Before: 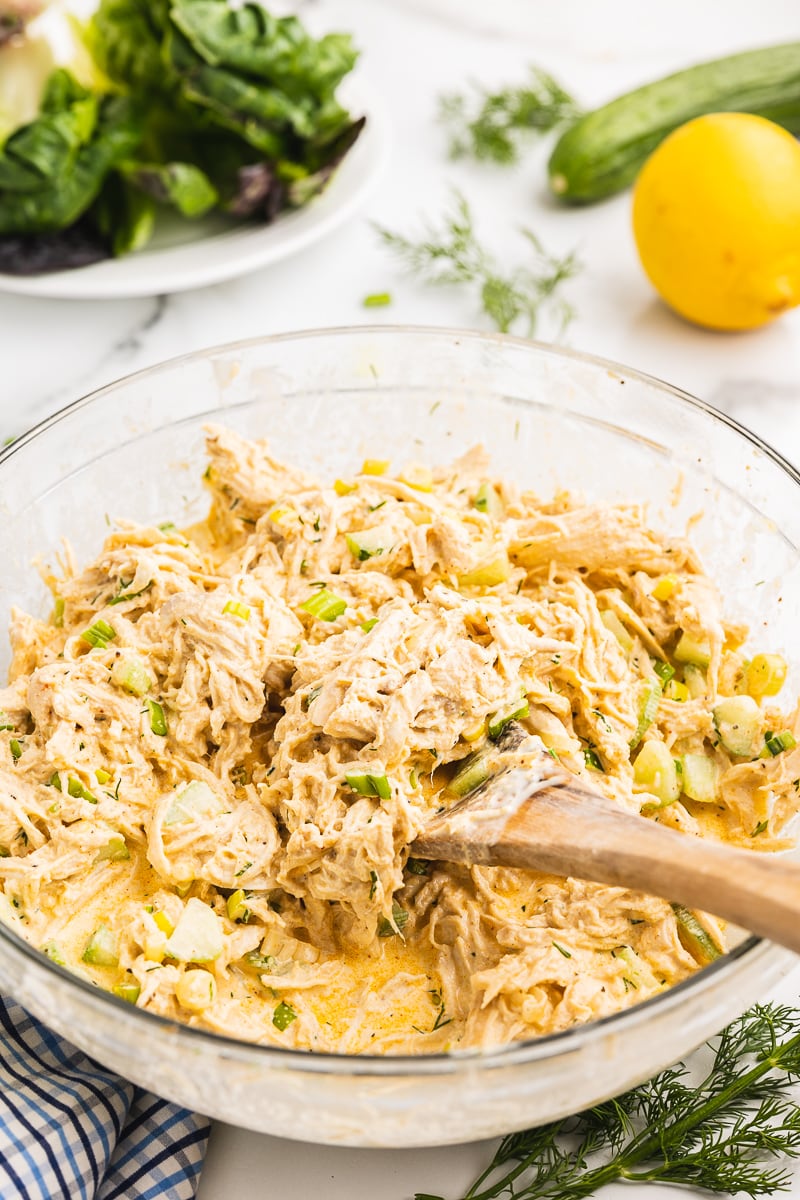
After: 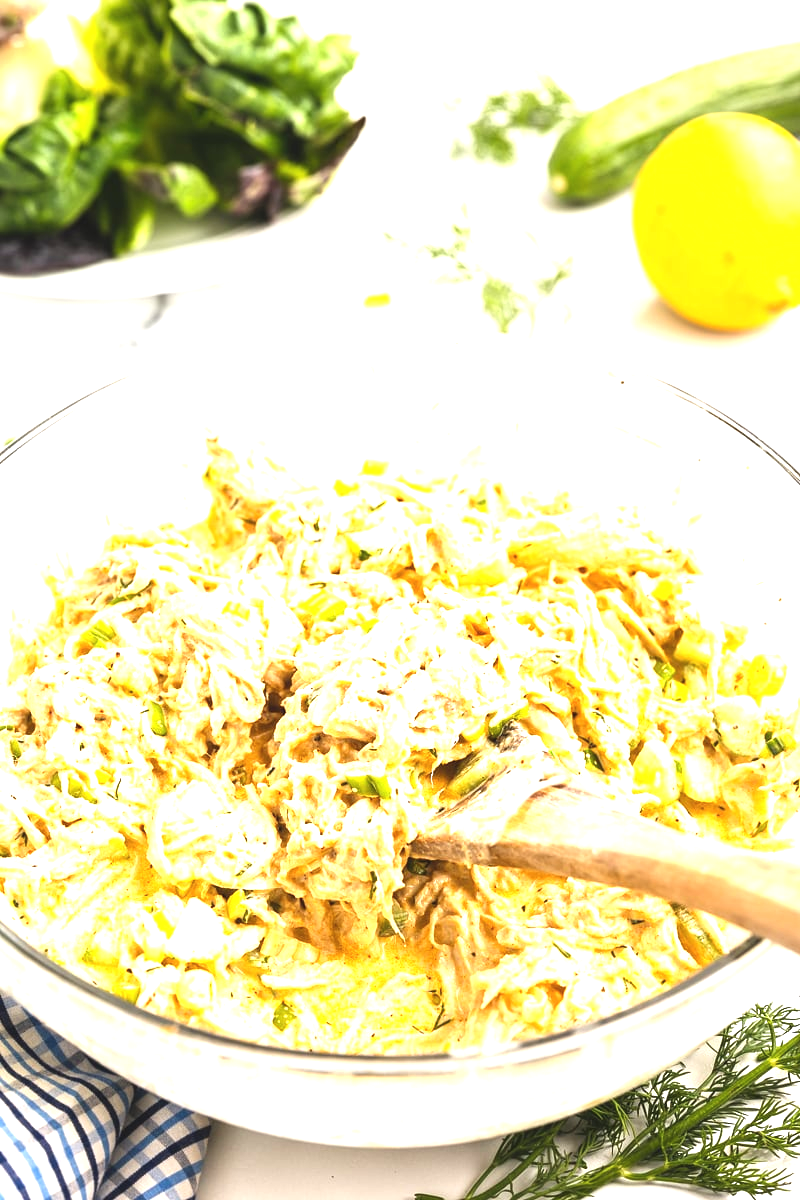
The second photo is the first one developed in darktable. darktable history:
exposure: black level correction -0.002, exposure 1.115 EV, compensate highlight preservation false
levels: mode automatic
